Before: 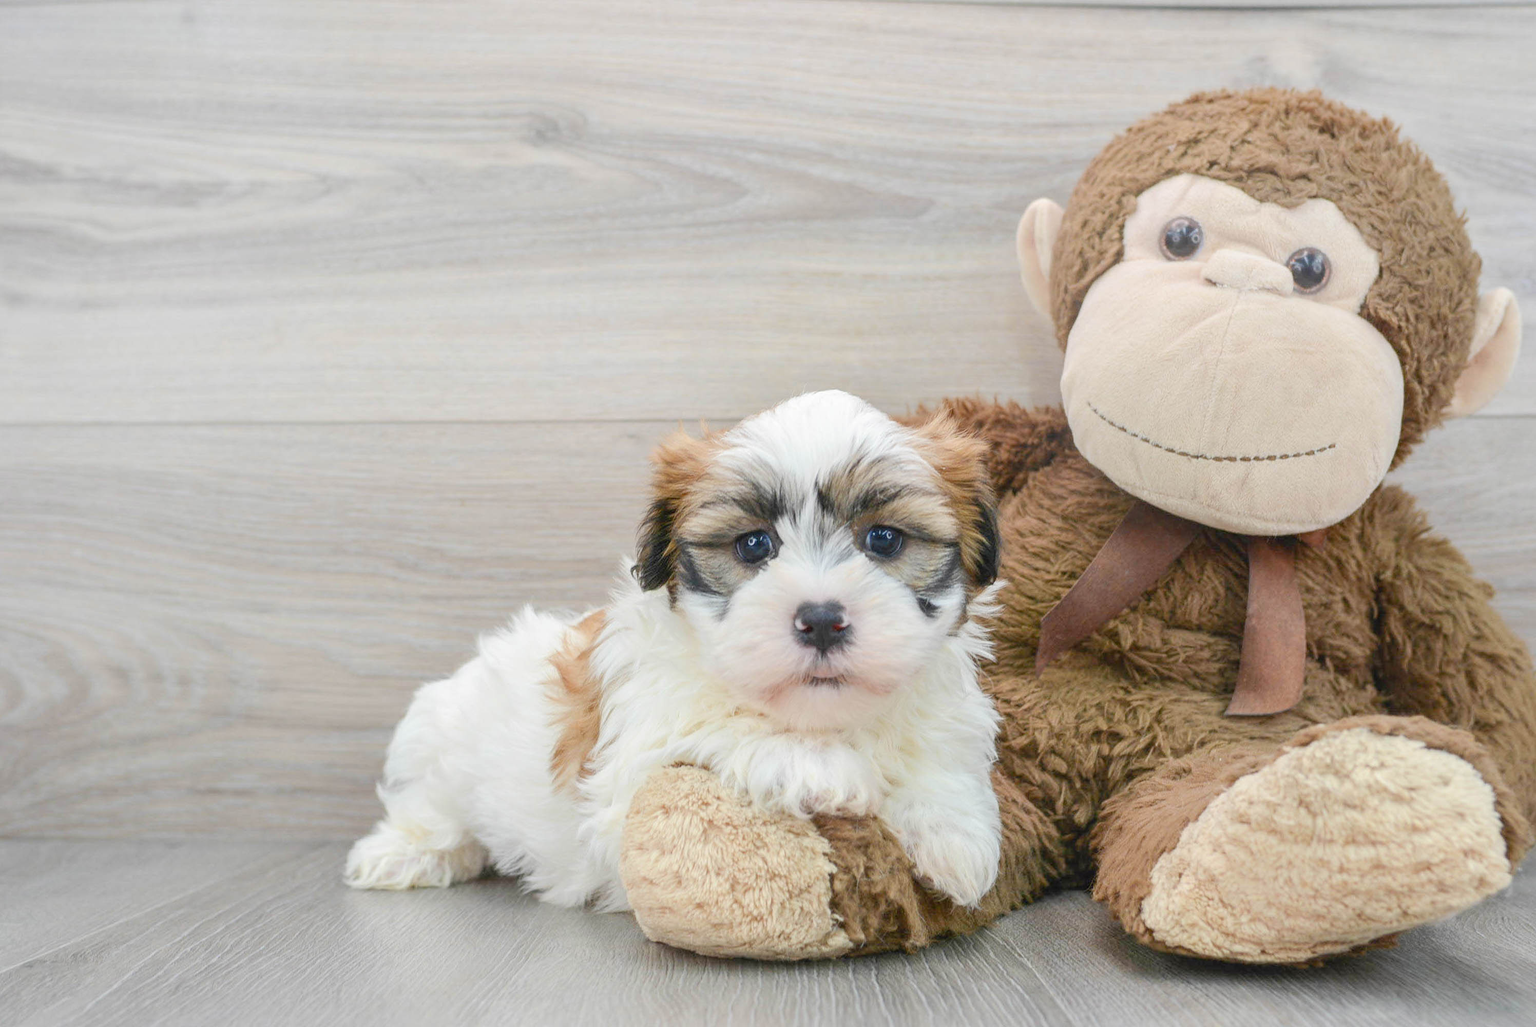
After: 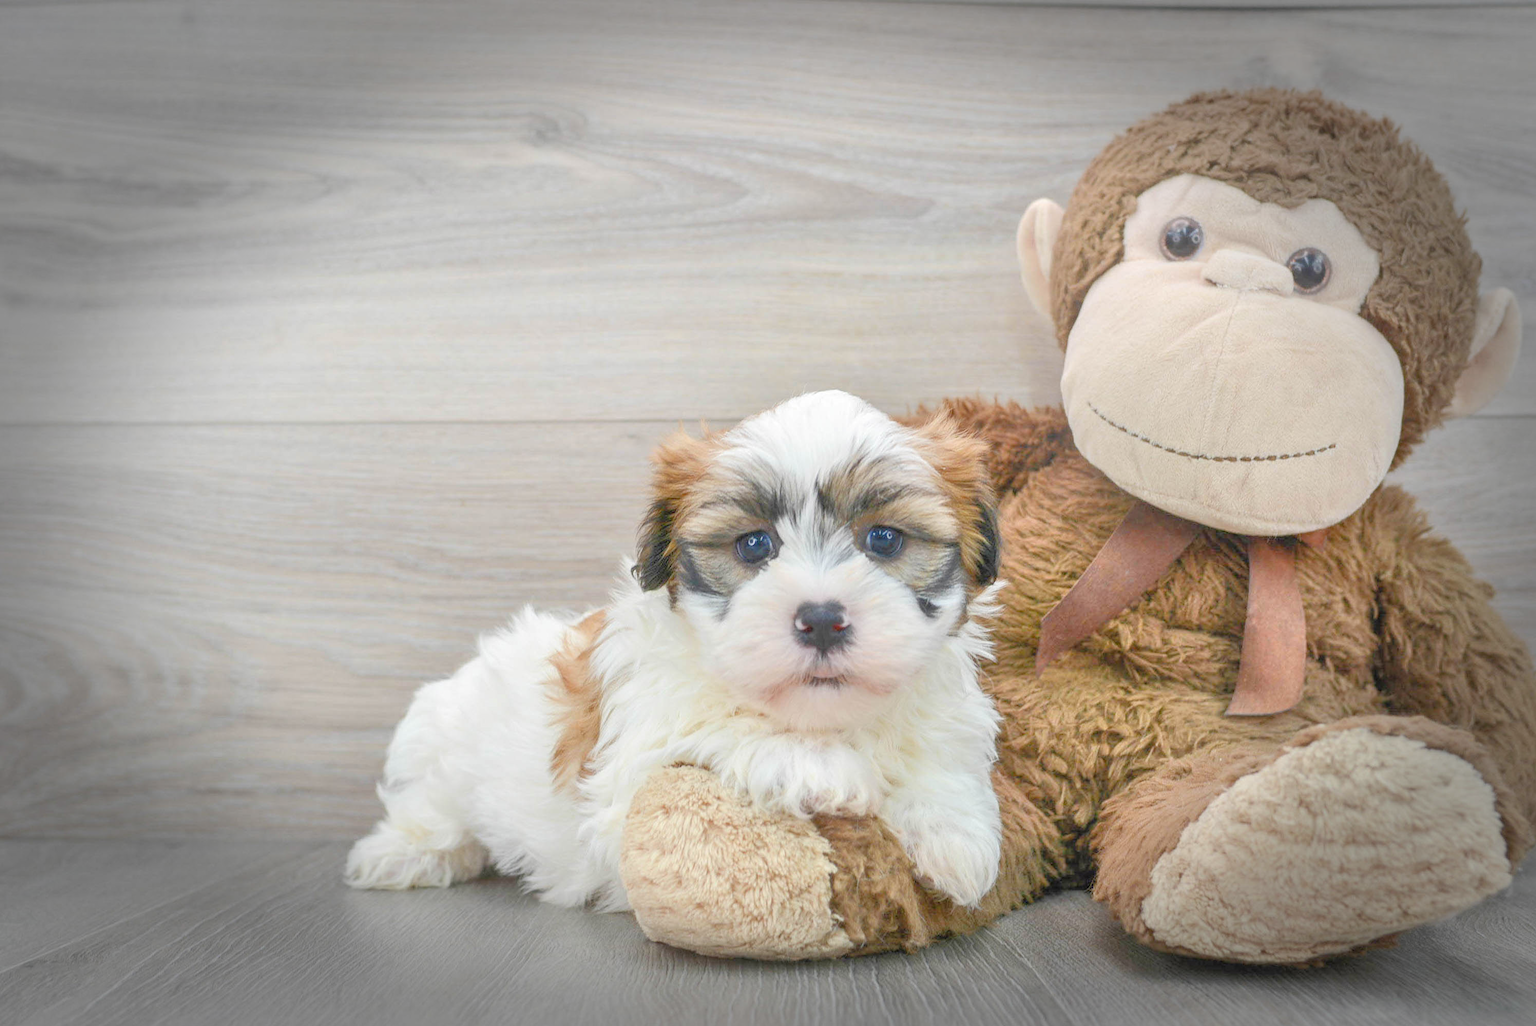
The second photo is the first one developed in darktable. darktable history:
tone equalizer: -7 EV 0.15 EV, -6 EV 0.6 EV, -5 EV 1.15 EV, -4 EV 1.33 EV, -3 EV 1.15 EV, -2 EV 0.6 EV, -1 EV 0.15 EV, mask exposure compensation -0.5 EV
vignetting: fall-off start 66.7%, fall-off radius 39.74%, brightness -0.576, saturation -0.258, automatic ratio true, width/height ratio 0.671, dithering 16-bit output
